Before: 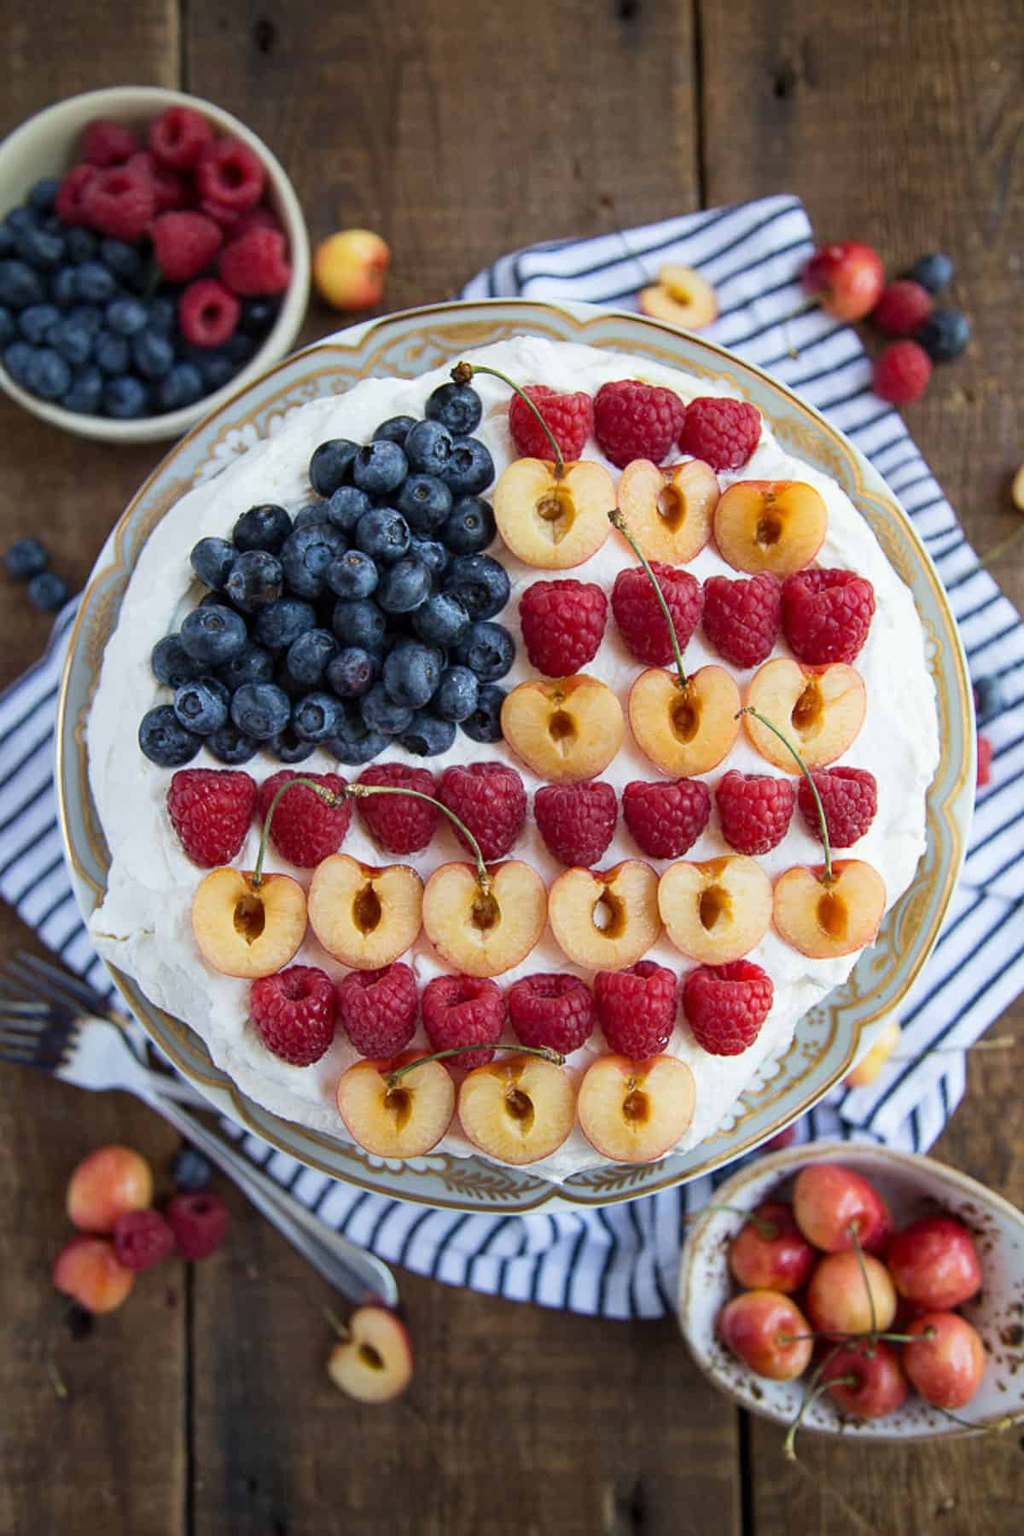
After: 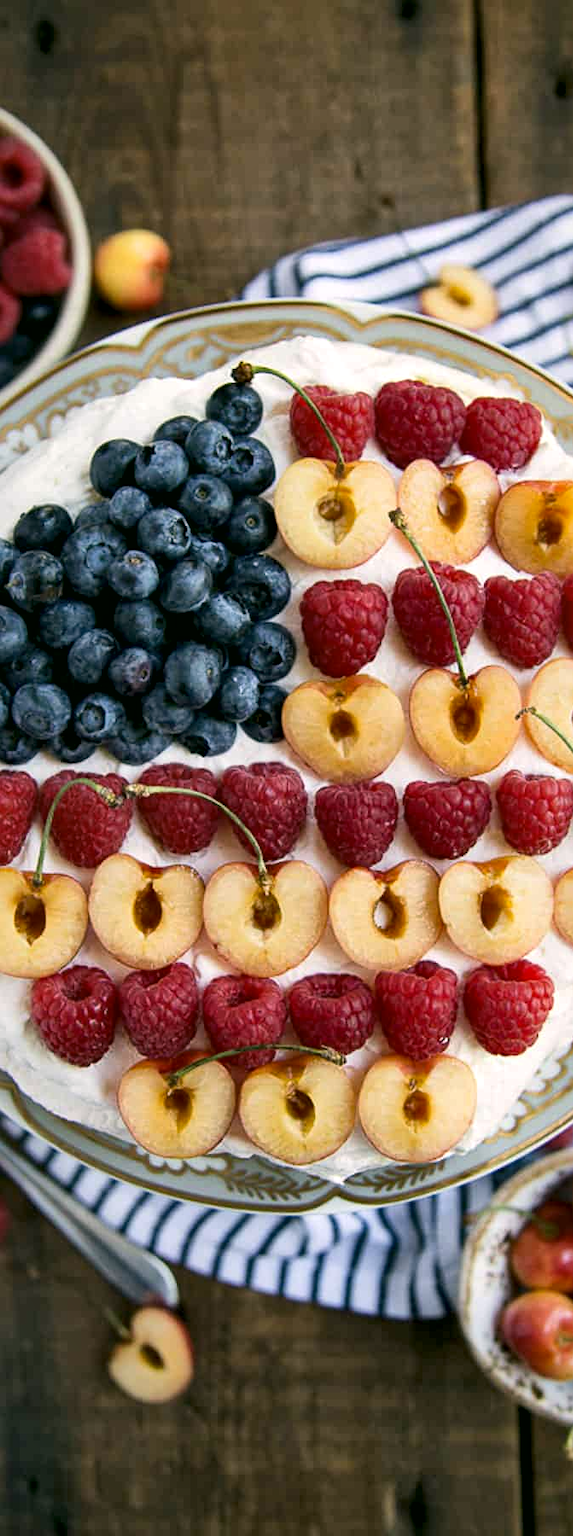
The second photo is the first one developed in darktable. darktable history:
crop: left 21.42%, right 22.554%
local contrast: mode bilateral grid, contrast 25, coarseness 60, detail 152%, midtone range 0.2
color correction: highlights a* 4.03, highlights b* 4.94, shadows a* -8.21, shadows b* 4.83
